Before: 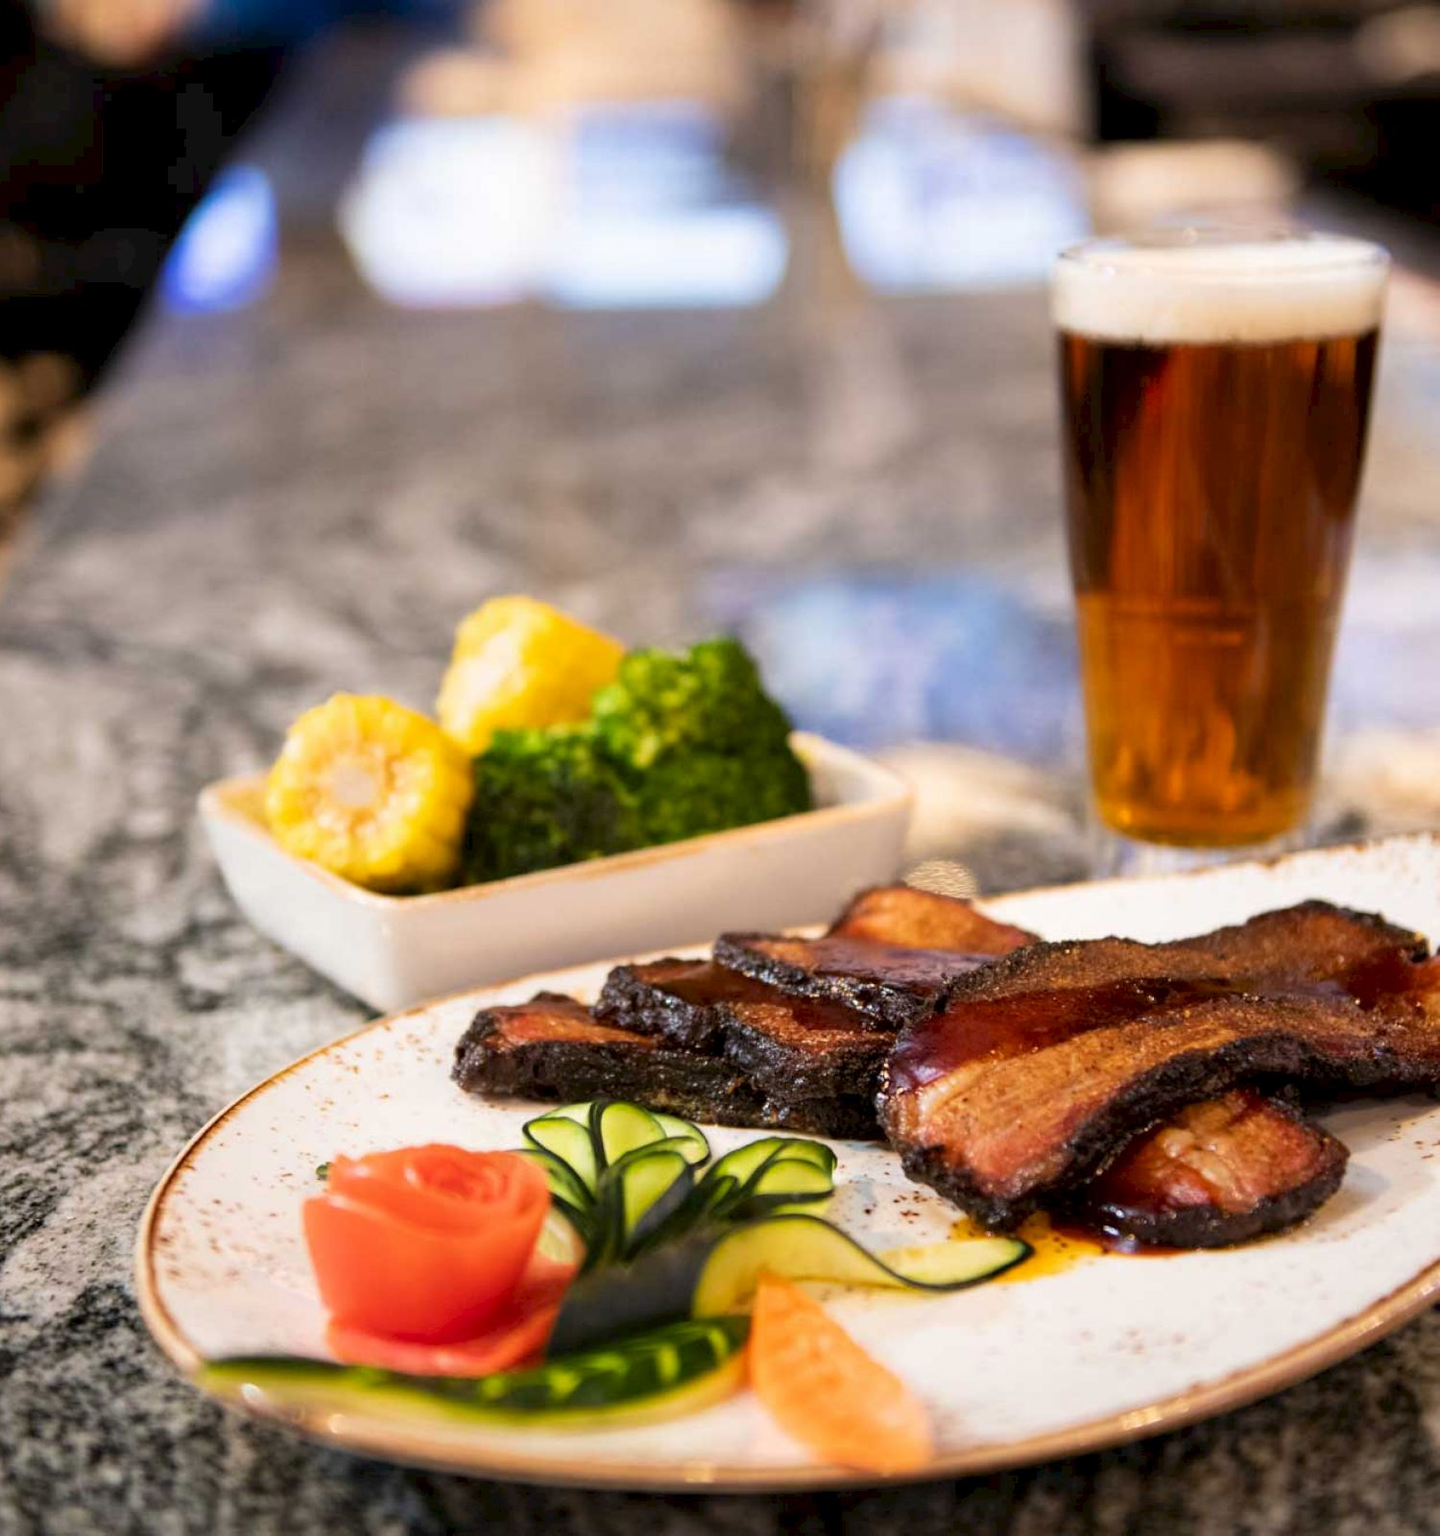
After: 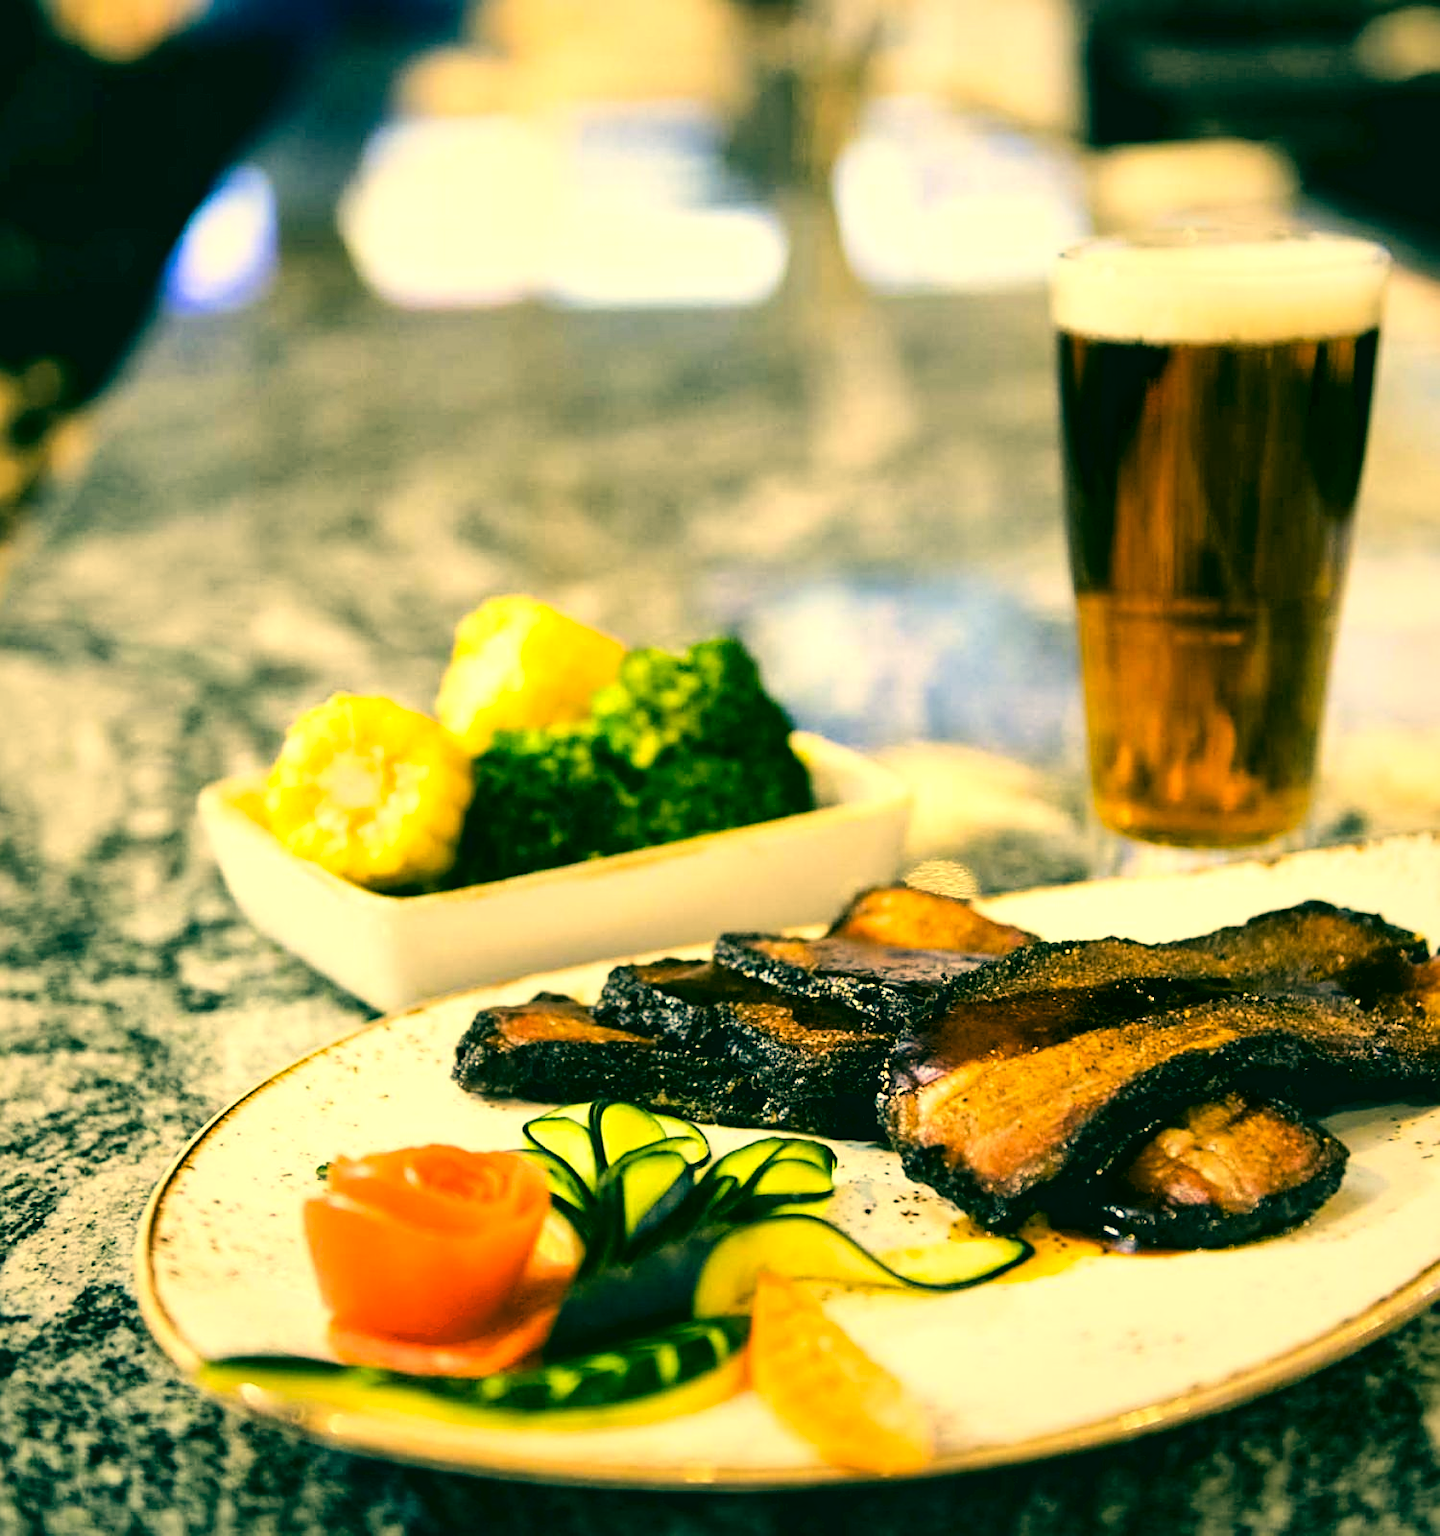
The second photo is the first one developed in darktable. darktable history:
color correction: highlights a* 2.2, highlights b* 34.04, shadows a* -36.28, shadows b* -5.7
base curve: curves: ch0 [(0, 0) (0.036, 0.025) (0.121, 0.166) (0.206, 0.329) (0.605, 0.79) (1, 1)]
local contrast: mode bilateral grid, contrast 99, coarseness 99, detail 165%, midtone range 0.2
sharpen: on, module defaults
